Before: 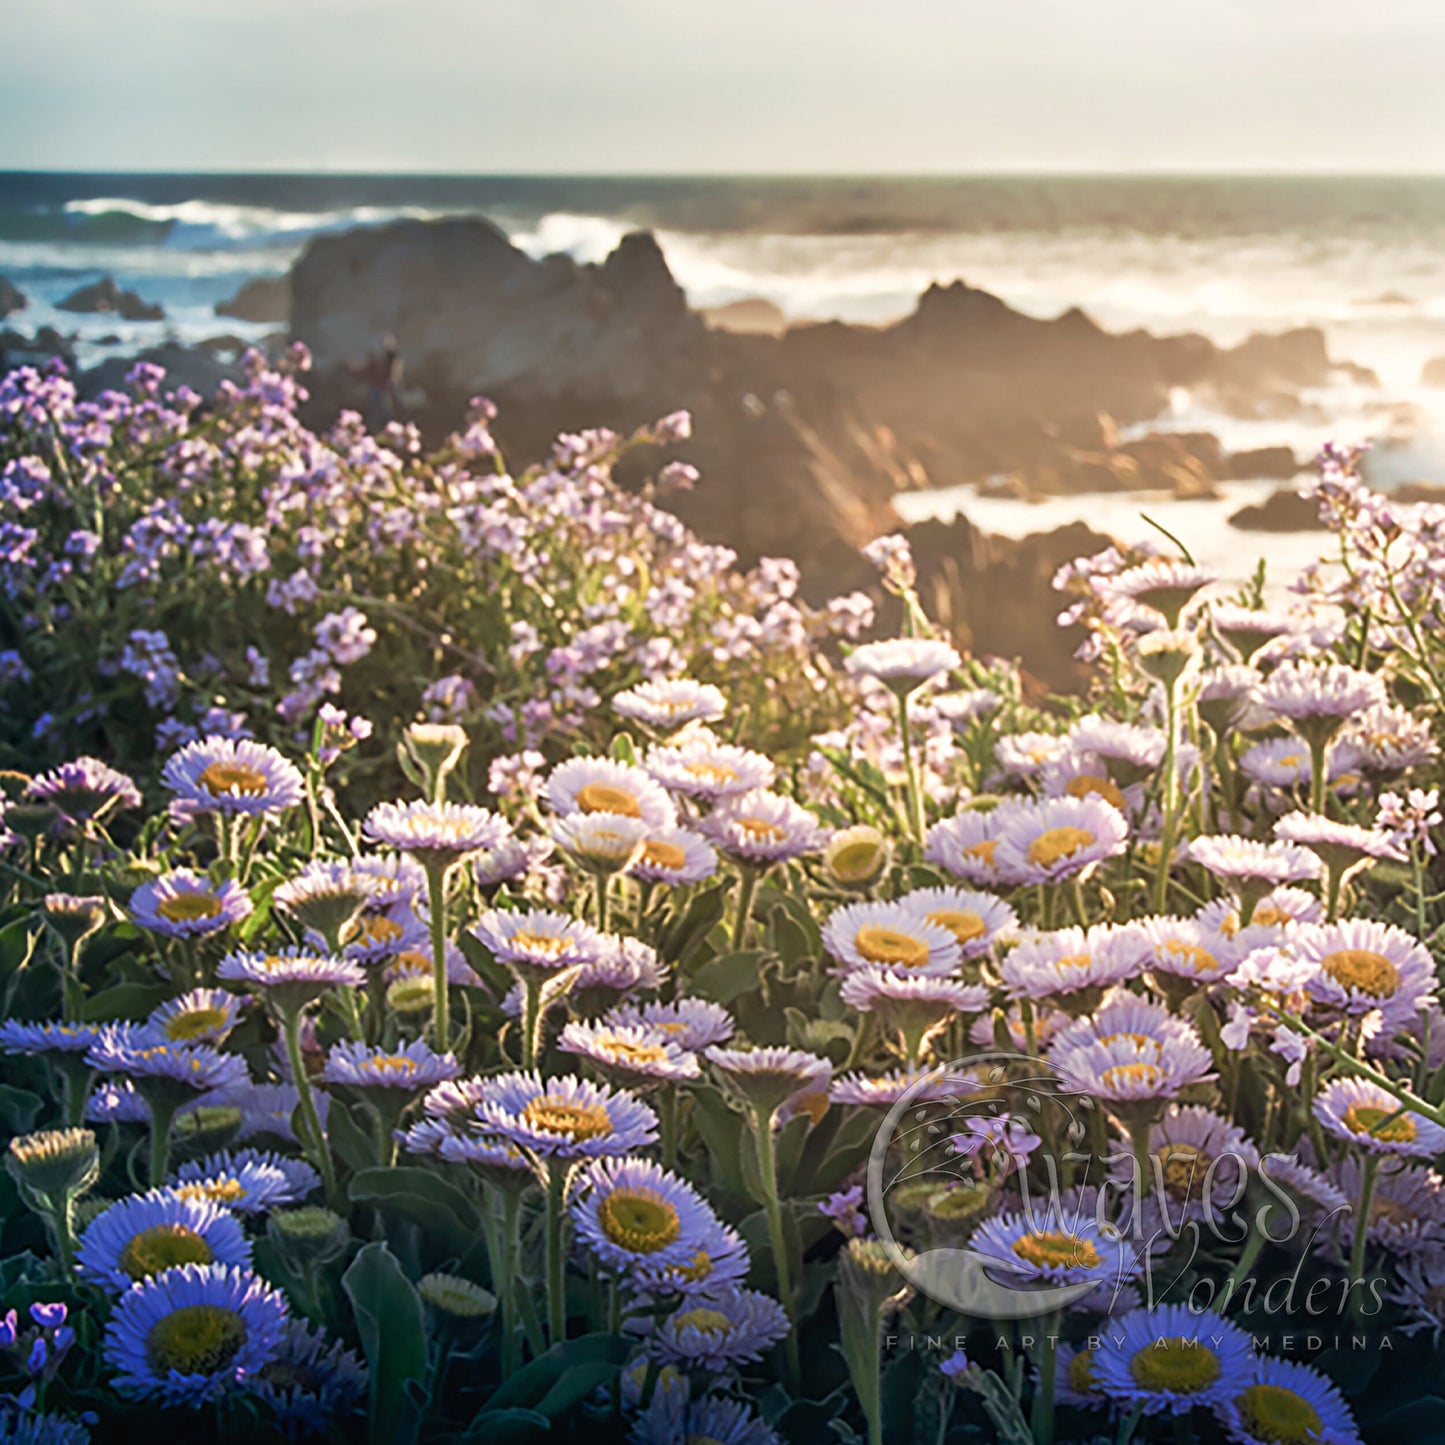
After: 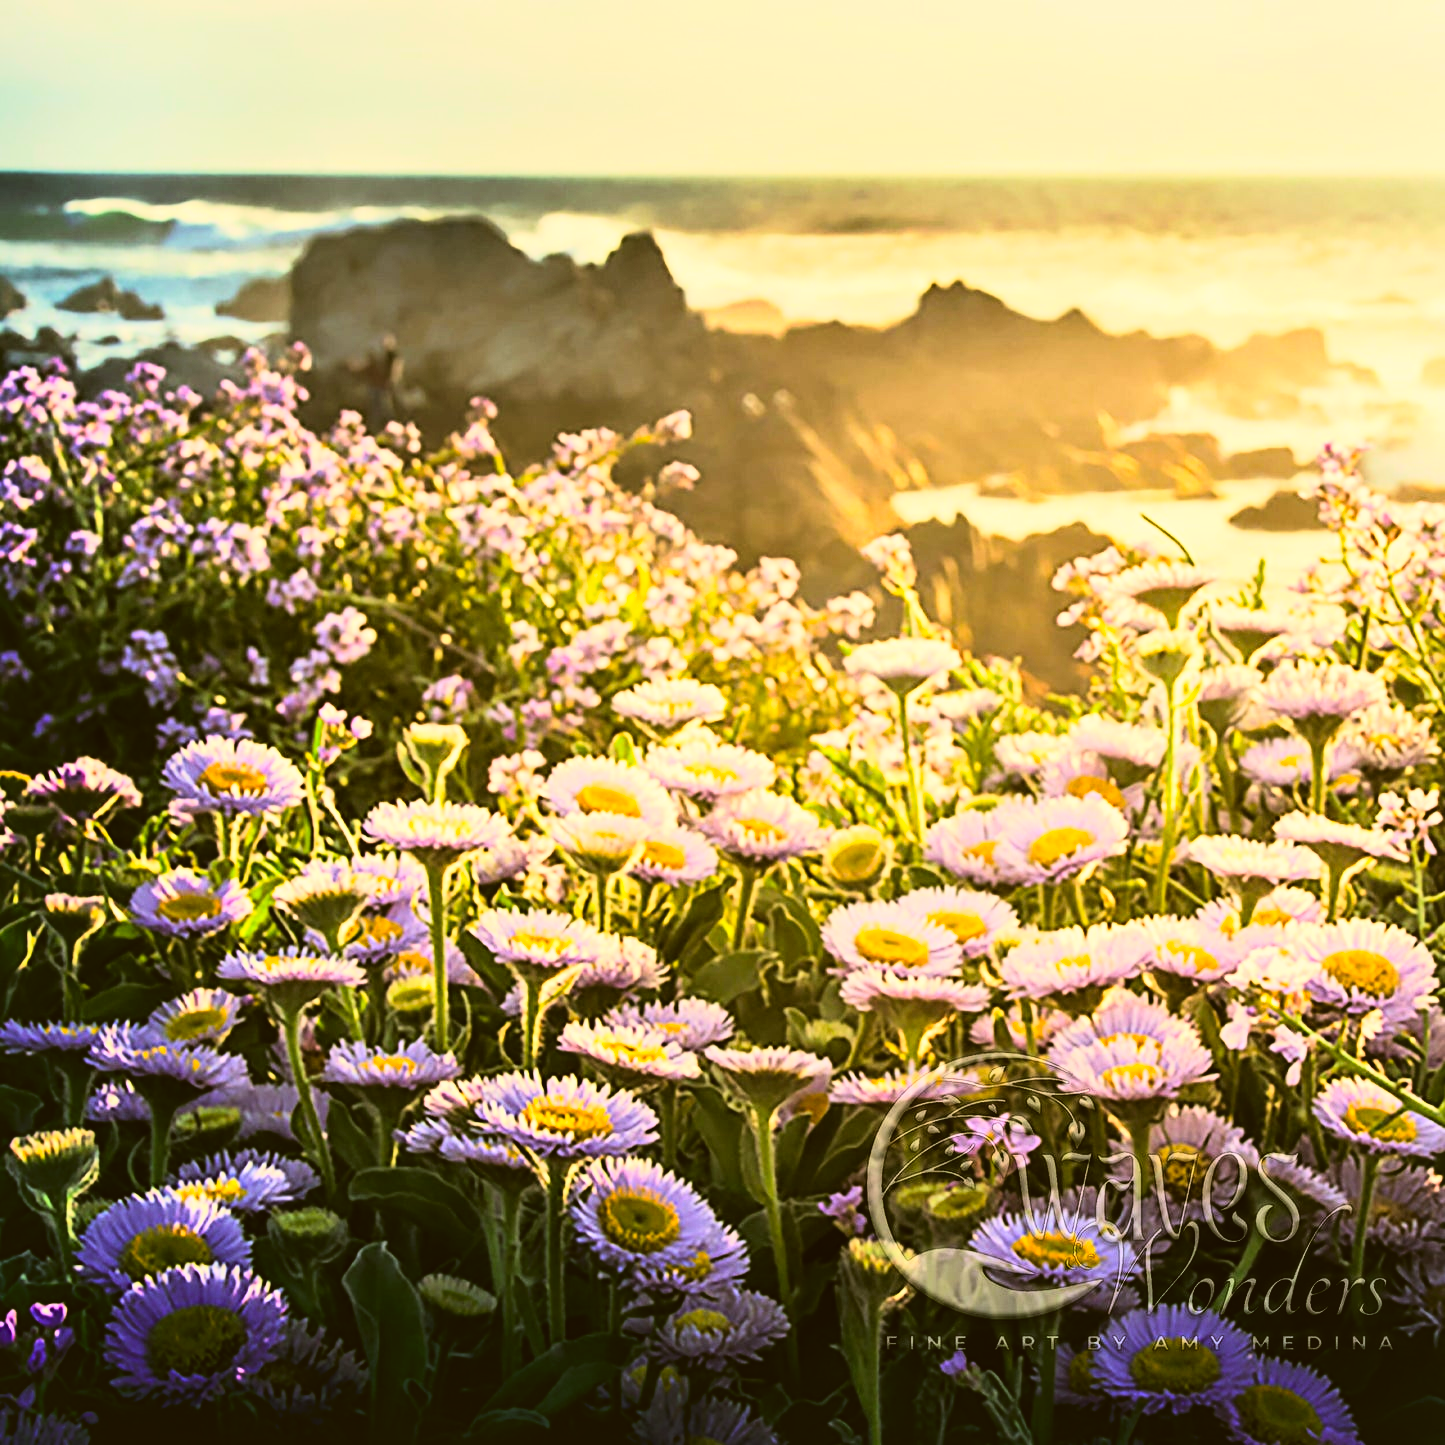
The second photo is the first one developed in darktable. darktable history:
rgb curve: curves: ch0 [(0, 0) (0.21, 0.15) (0.24, 0.21) (0.5, 0.75) (0.75, 0.96) (0.89, 0.99) (1, 1)]; ch1 [(0, 0.02) (0.21, 0.13) (0.25, 0.2) (0.5, 0.67) (0.75, 0.9) (0.89, 0.97) (1, 1)]; ch2 [(0, 0.02) (0.21, 0.13) (0.25, 0.2) (0.5, 0.67) (0.75, 0.9) (0.89, 0.97) (1, 1)], compensate middle gray true
shadows and highlights: shadows 62.66, white point adjustment 0.37, highlights -34.44, compress 83.82%
color balance rgb: perceptual saturation grading › global saturation 25%, global vibrance 20%
white balance: red 0.984, blue 1.059
exposure: black level correction -0.015, exposure -0.5 EV, compensate highlight preservation false
color correction: highlights a* 0.162, highlights b* 29.53, shadows a* -0.162, shadows b* 21.09
